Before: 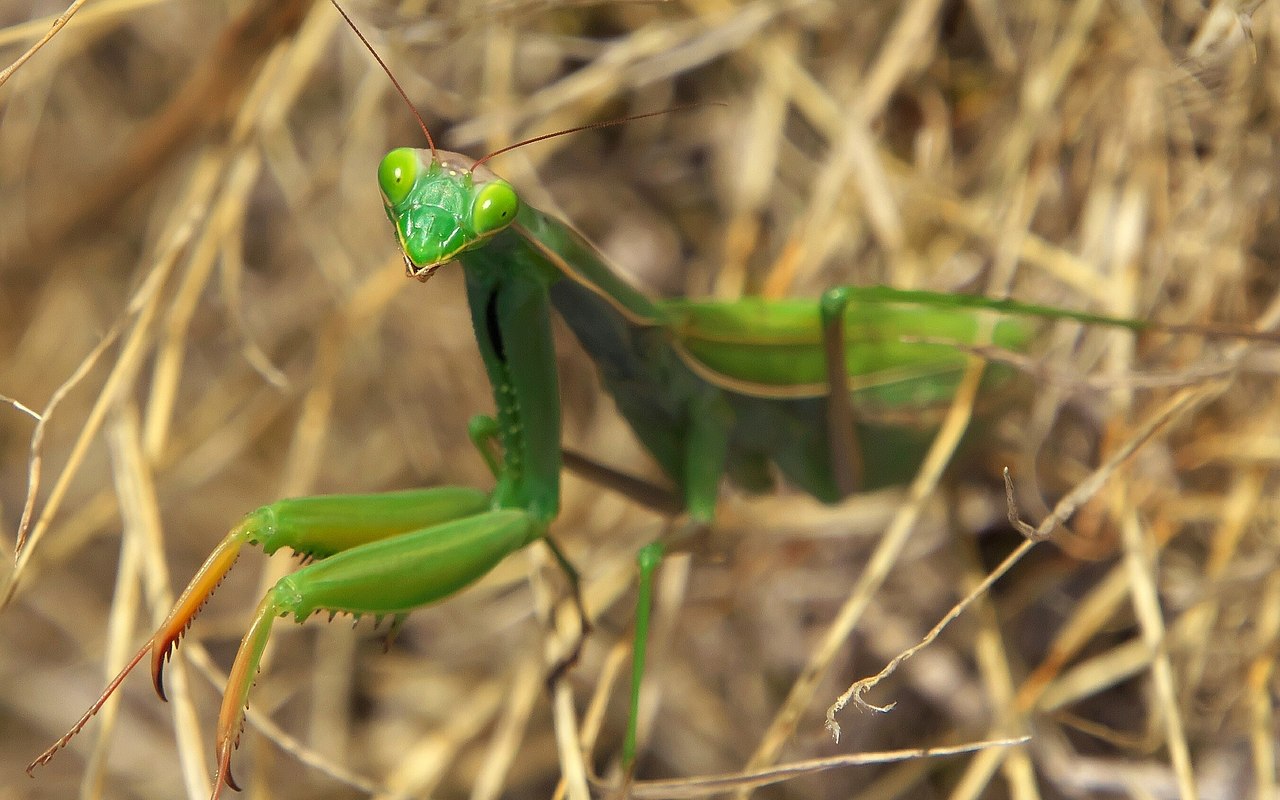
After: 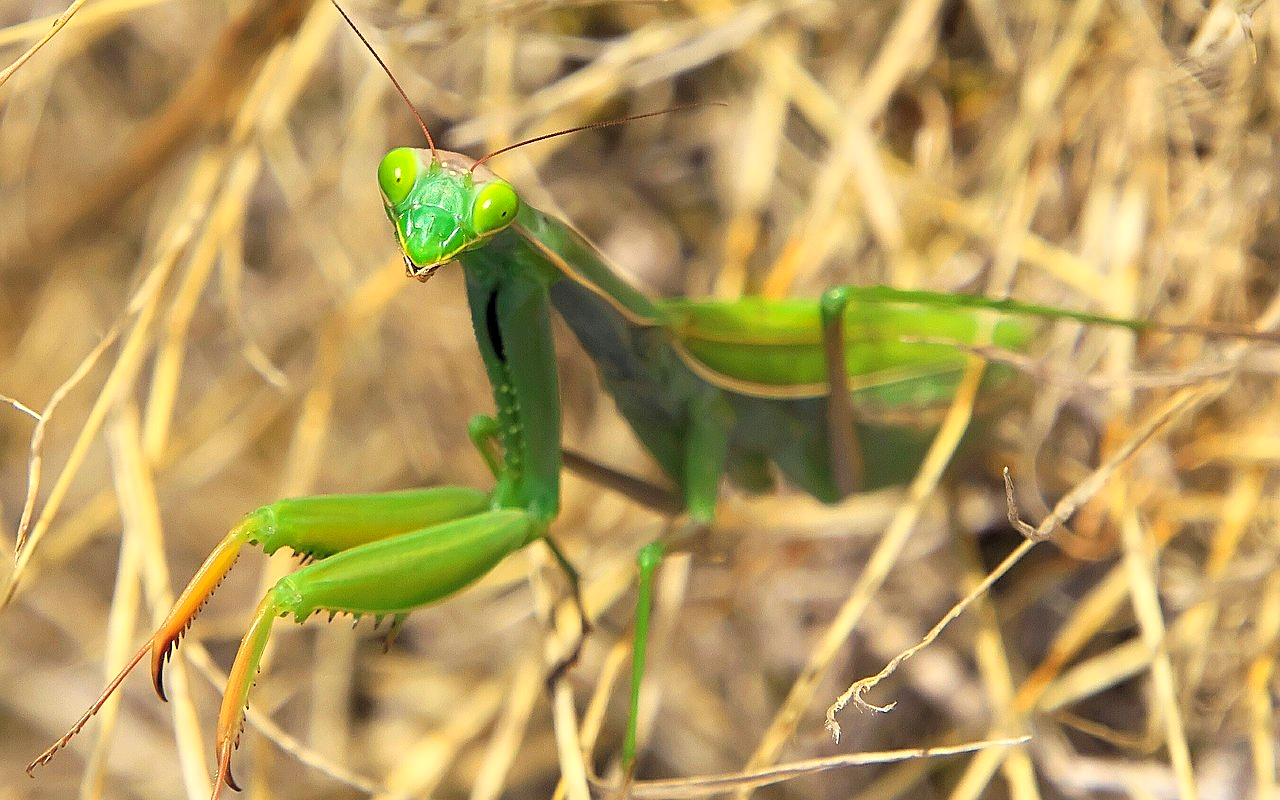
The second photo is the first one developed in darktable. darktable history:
sharpen: on, module defaults
contrast equalizer: octaves 7, y [[0.6 ×6], [0.55 ×6], [0 ×6], [0 ×6], [0 ×6]], mix 0.15
contrast brightness saturation: contrast 0.14, brightness 0.21
shadows and highlights: shadows 0, highlights 40
color balance rgb: perceptual saturation grading › global saturation 20%, global vibrance 10%
